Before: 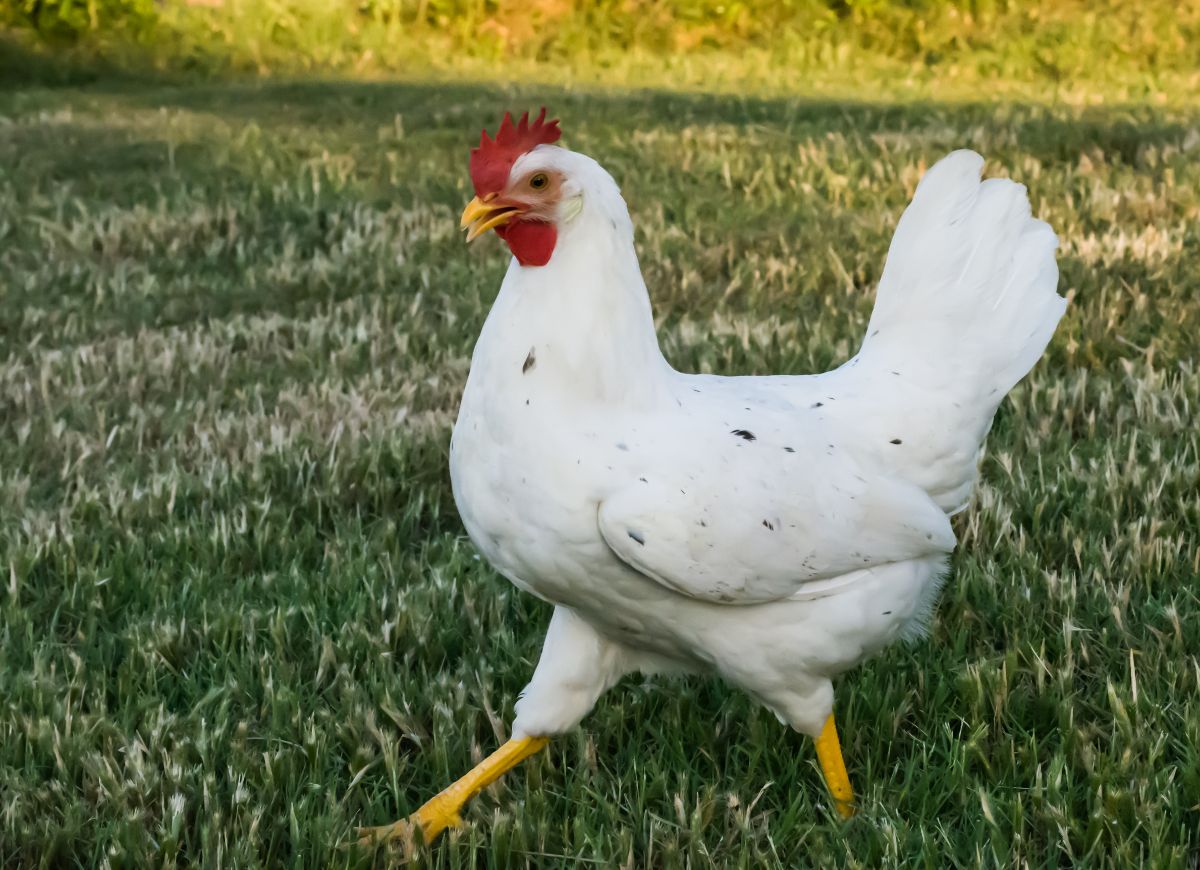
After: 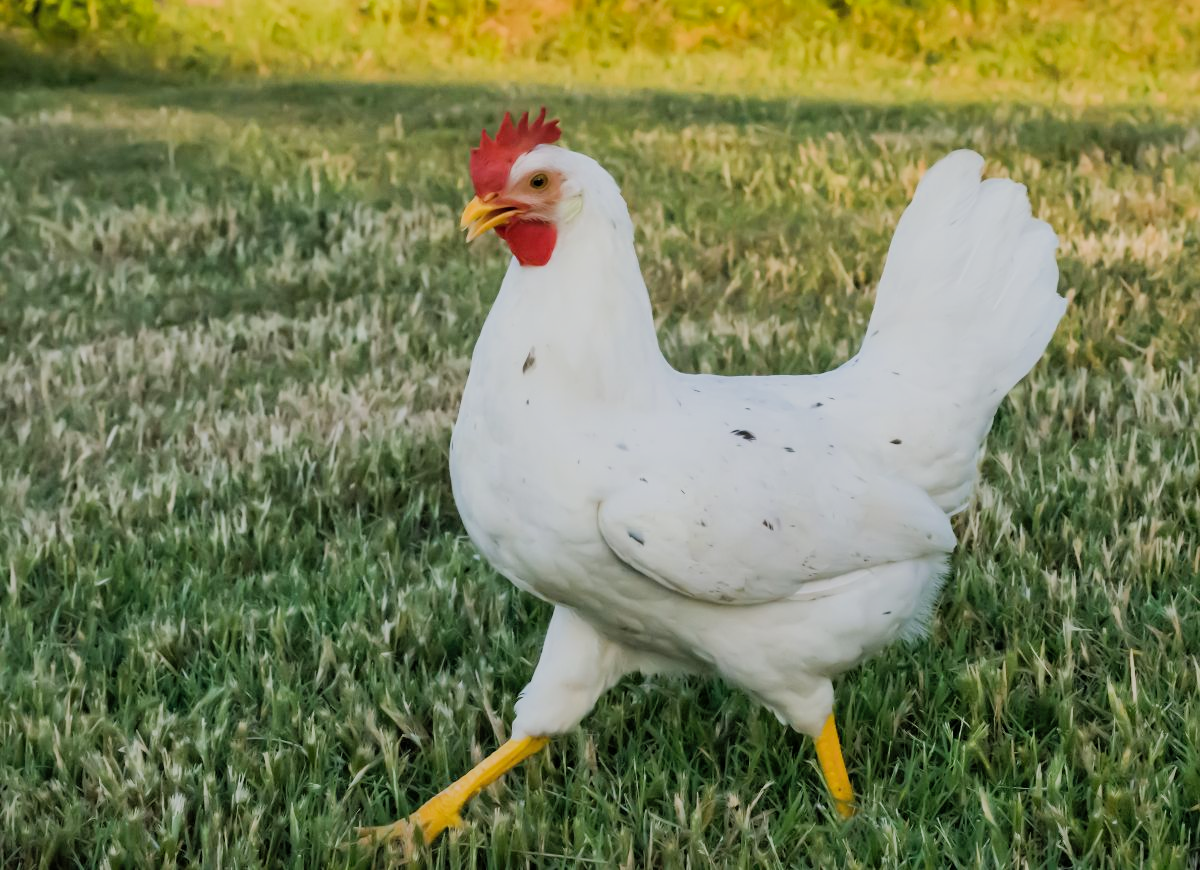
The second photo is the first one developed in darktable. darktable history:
shadows and highlights: on, module defaults
exposure: exposure 0.603 EV, compensate exposure bias true, compensate highlight preservation false
tone equalizer: edges refinement/feathering 500, mask exposure compensation -1.57 EV, preserve details no
filmic rgb: black relative exposure -7.4 EV, white relative exposure 4.83 EV, hardness 3.39
